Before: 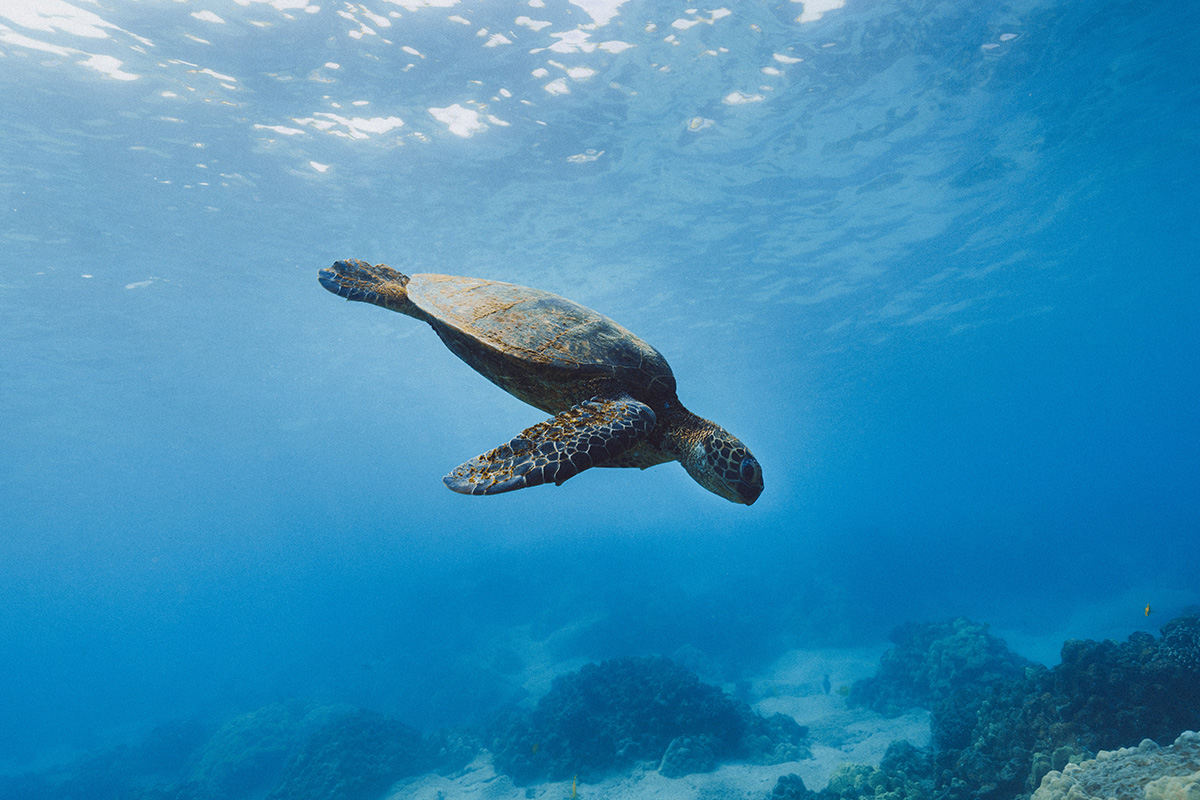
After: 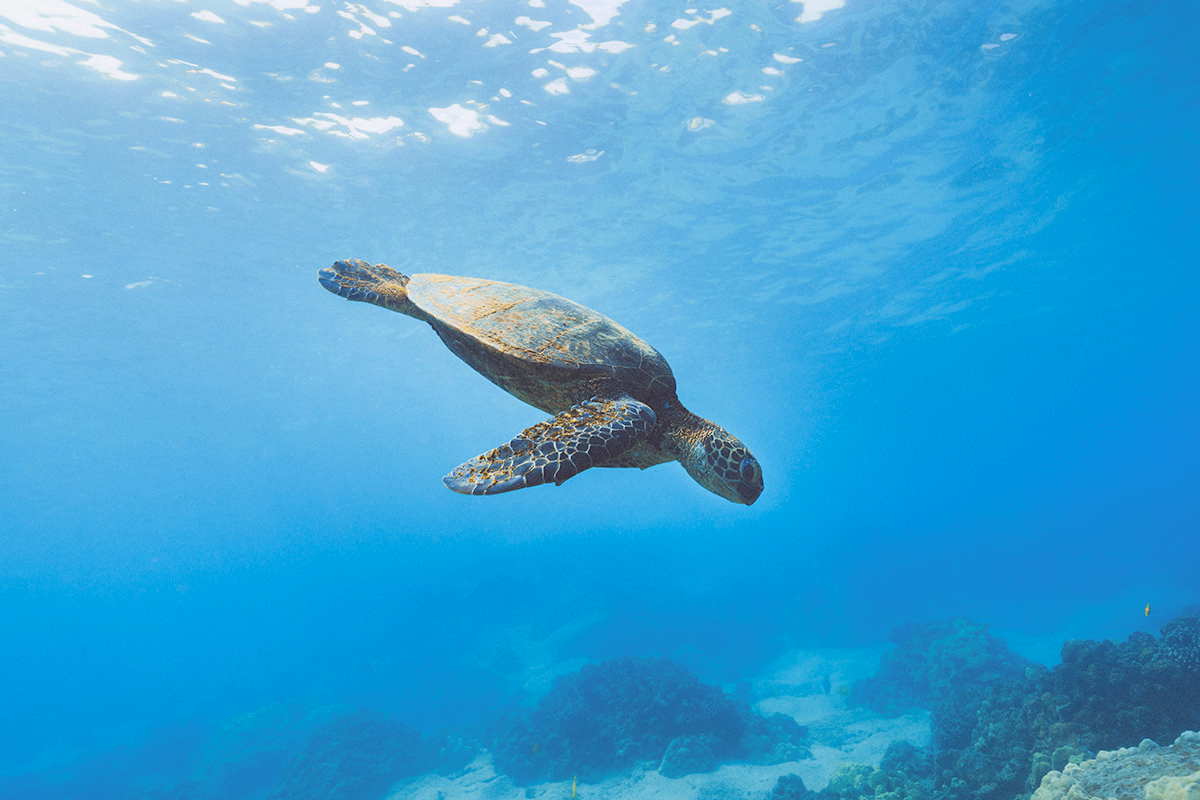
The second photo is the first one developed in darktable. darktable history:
contrast brightness saturation: contrast 0.1, brightness 0.3, saturation 0.14
color zones: curves: ch0 [(0, 0.5) (0.143, 0.5) (0.286, 0.5) (0.429, 0.495) (0.571, 0.437) (0.714, 0.44) (0.857, 0.496) (1, 0.5)]
